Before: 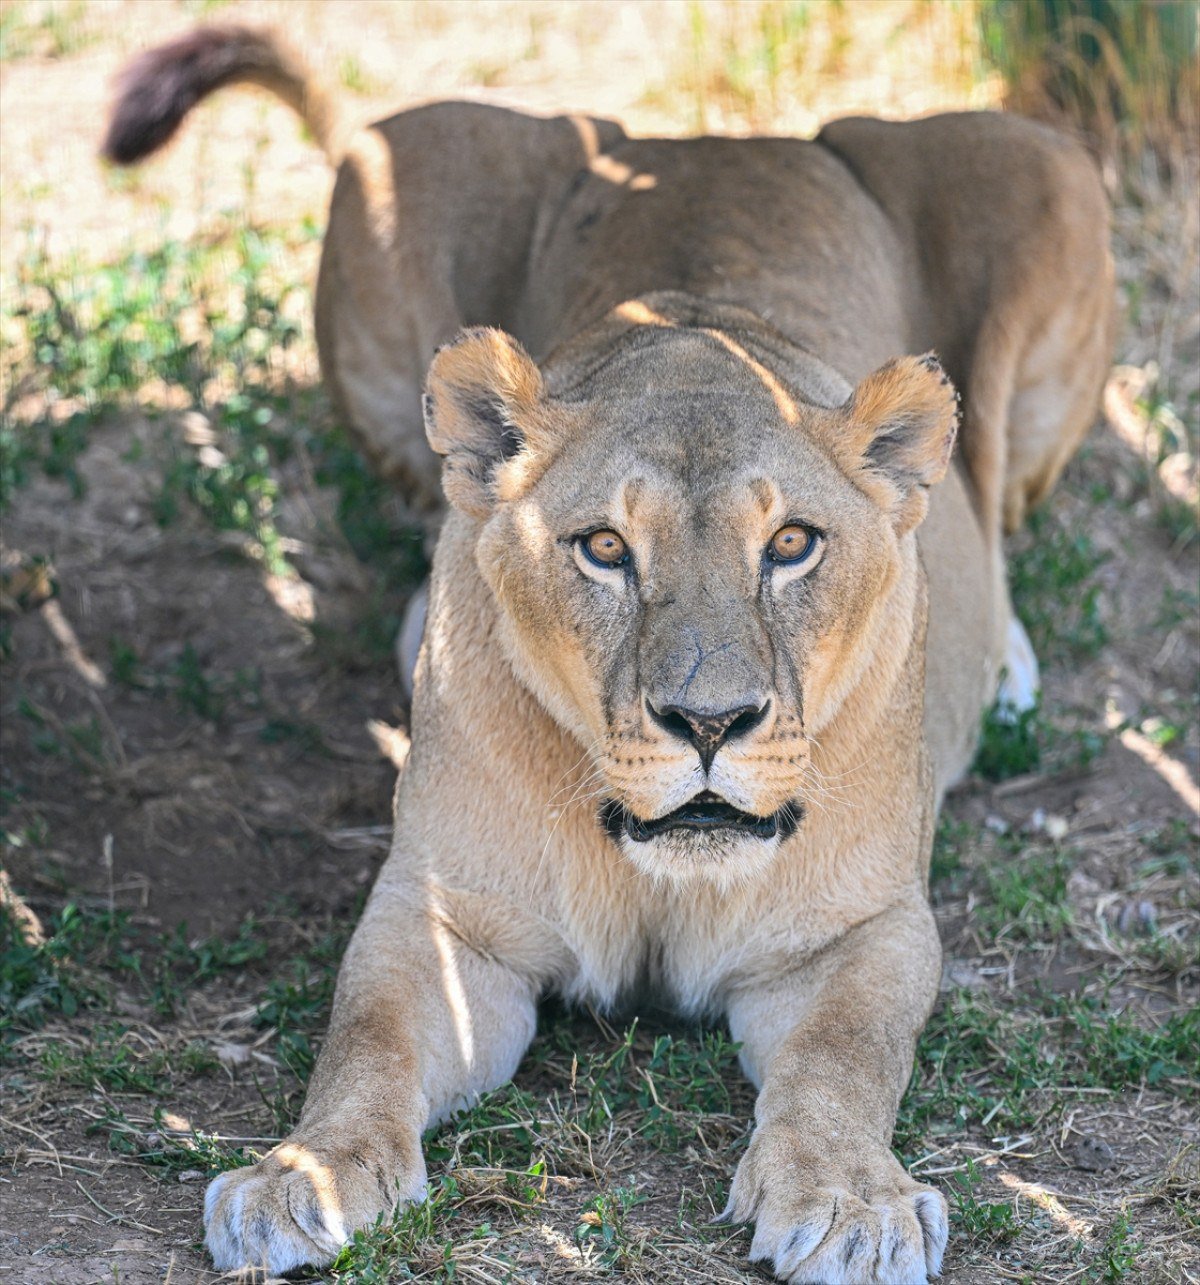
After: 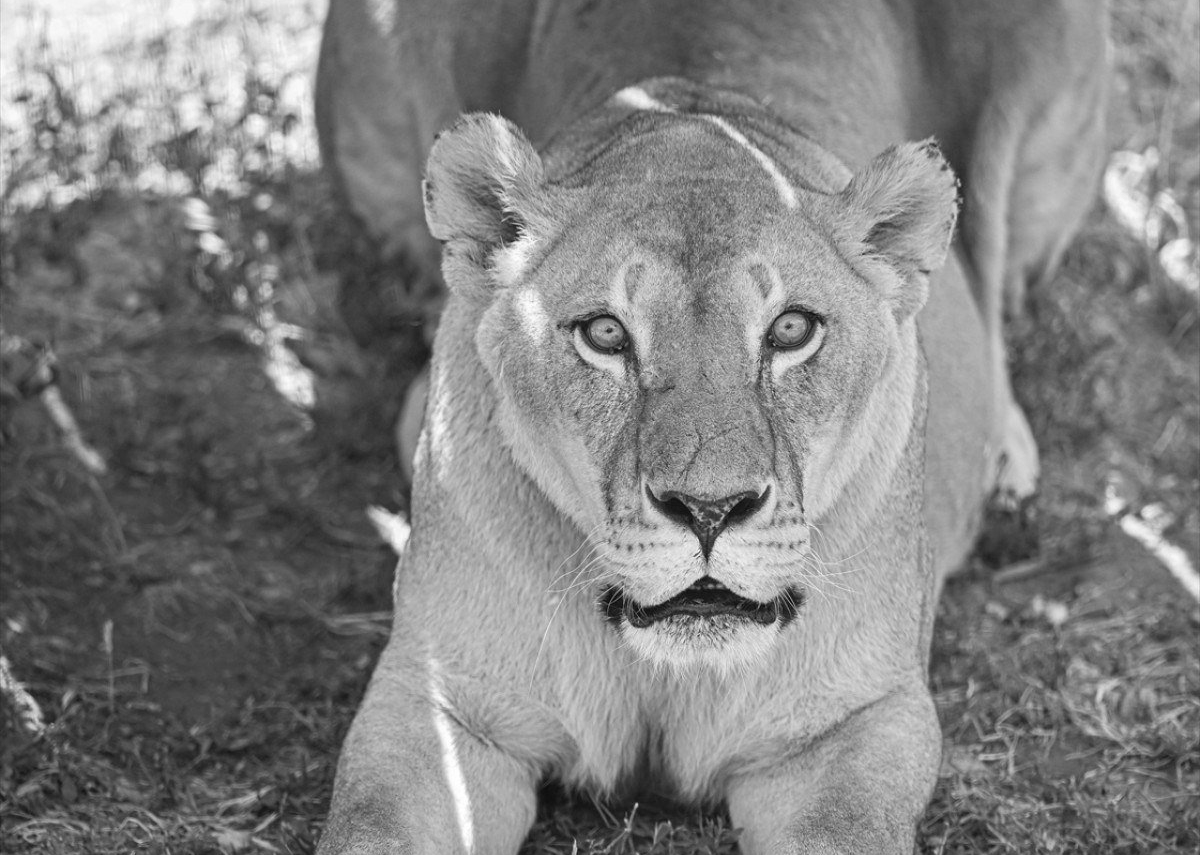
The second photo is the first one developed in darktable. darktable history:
crop: top 16.727%, bottom 16.727%
monochrome: size 1
